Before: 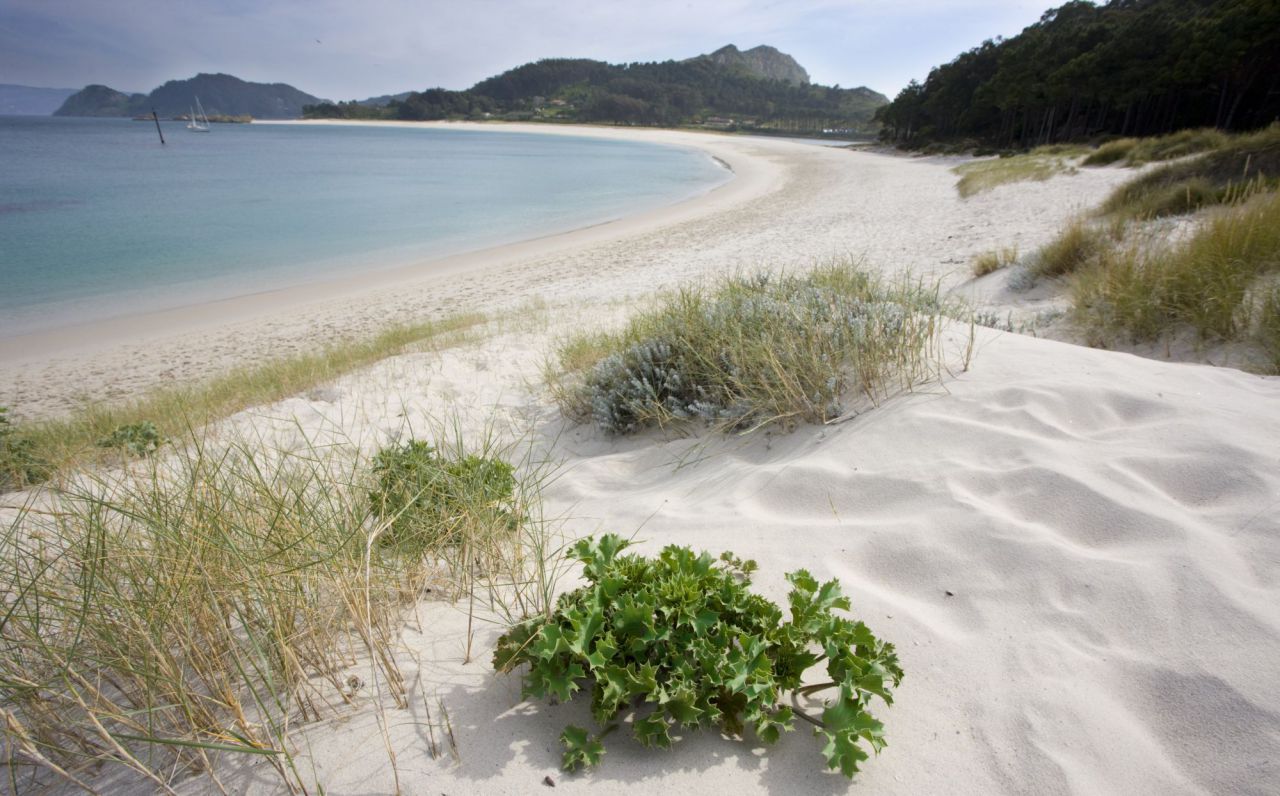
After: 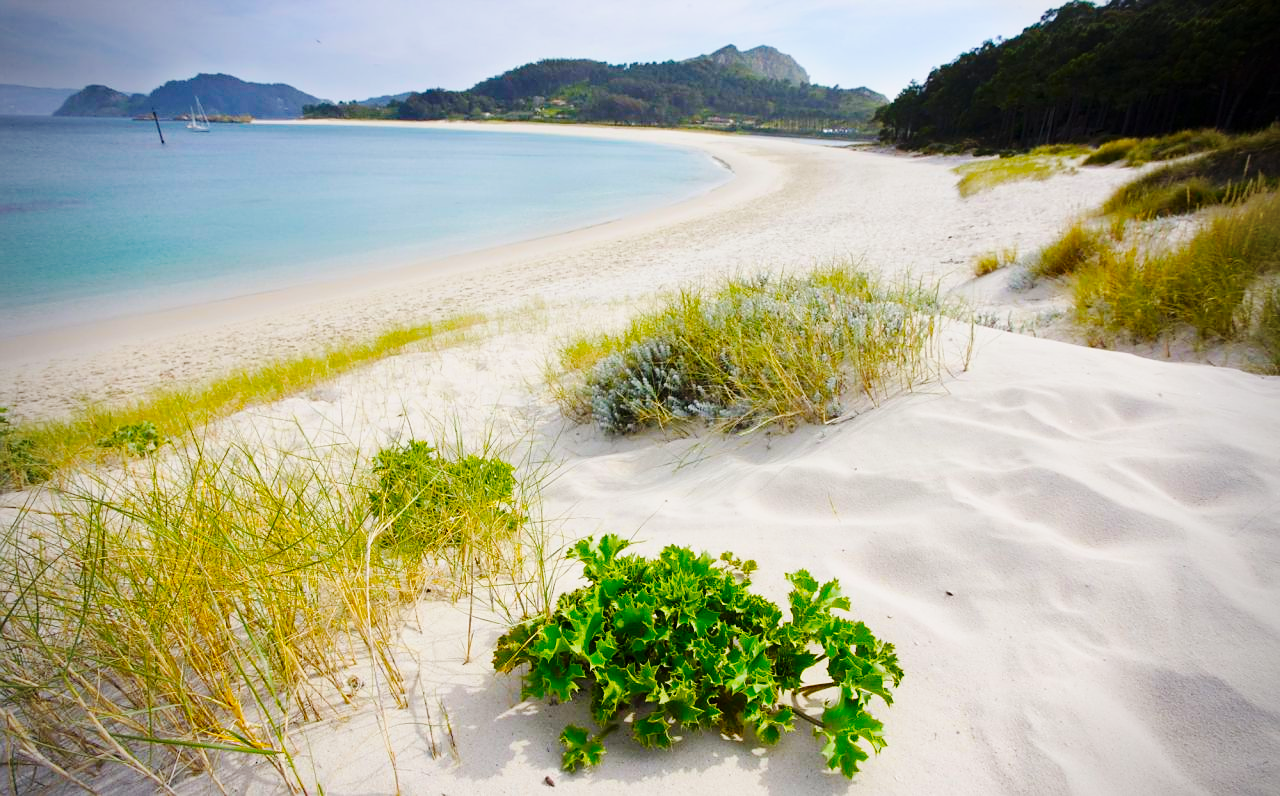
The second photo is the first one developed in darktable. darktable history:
vignetting: on, module defaults
base curve: curves: ch0 [(0, 0) (0.036, 0.025) (0.121, 0.166) (0.206, 0.329) (0.605, 0.79) (1, 1)], preserve colors none
sharpen: radius 0.969, amount 0.604
color balance: input saturation 134.34%, contrast -10.04%, contrast fulcrum 19.67%, output saturation 133.51%
